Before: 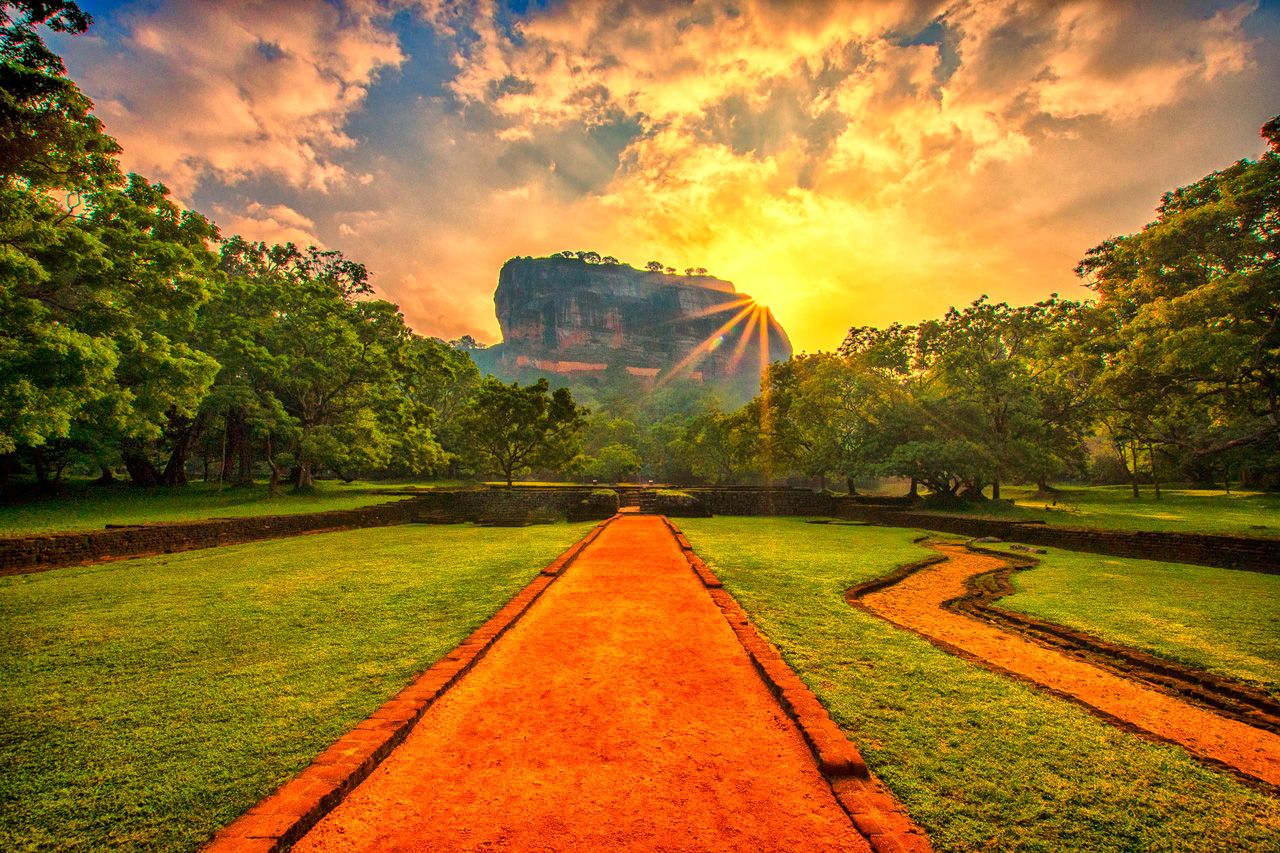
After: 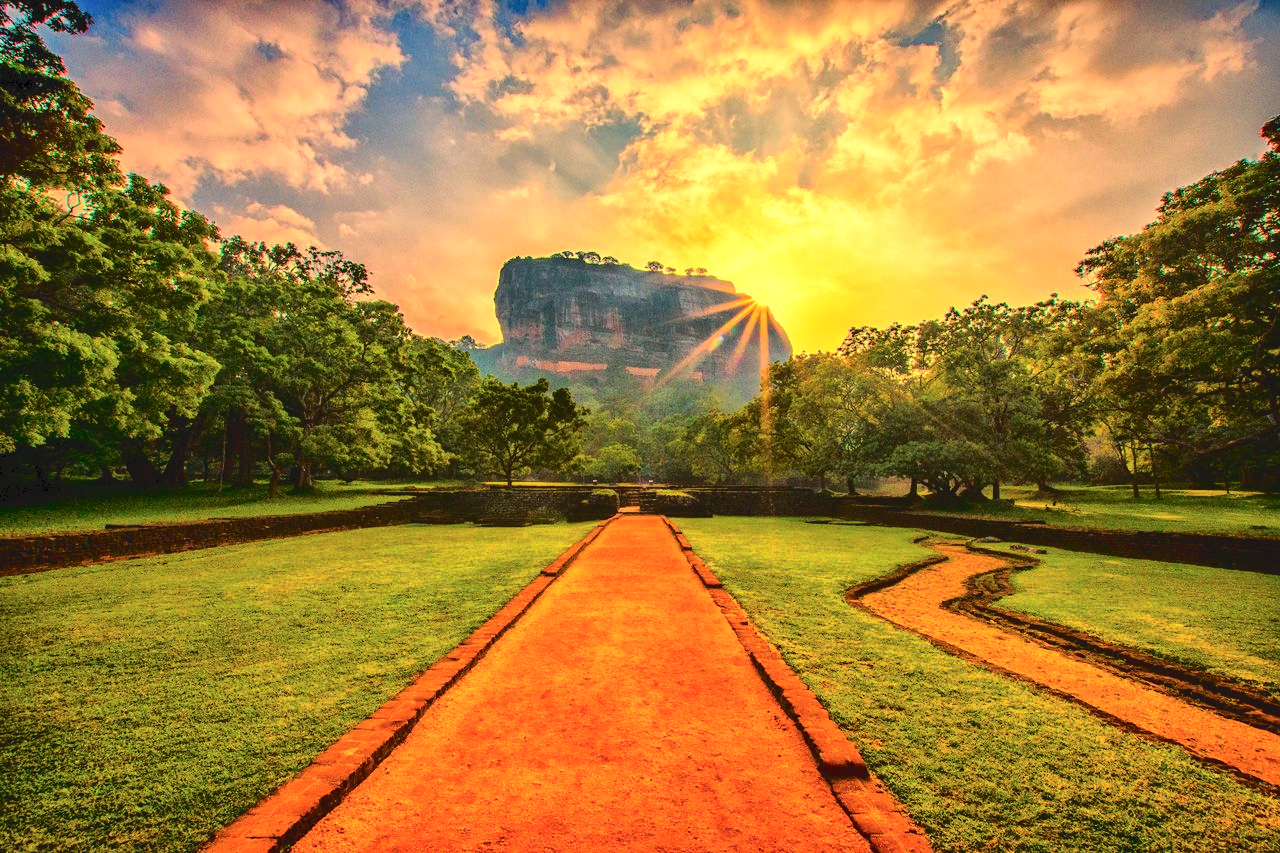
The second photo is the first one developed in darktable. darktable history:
tone curve: curves: ch0 [(0, 0) (0.003, 0.074) (0.011, 0.079) (0.025, 0.083) (0.044, 0.095) (0.069, 0.097) (0.1, 0.11) (0.136, 0.131) (0.177, 0.159) (0.224, 0.209) (0.277, 0.279) (0.335, 0.367) (0.399, 0.455) (0.468, 0.538) (0.543, 0.621) (0.623, 0.699) (0.709, 0.782) (0.801, 0.848) (0.898, 0.924) (1, 1)], color space Lab, independent channels, preserve colors none
